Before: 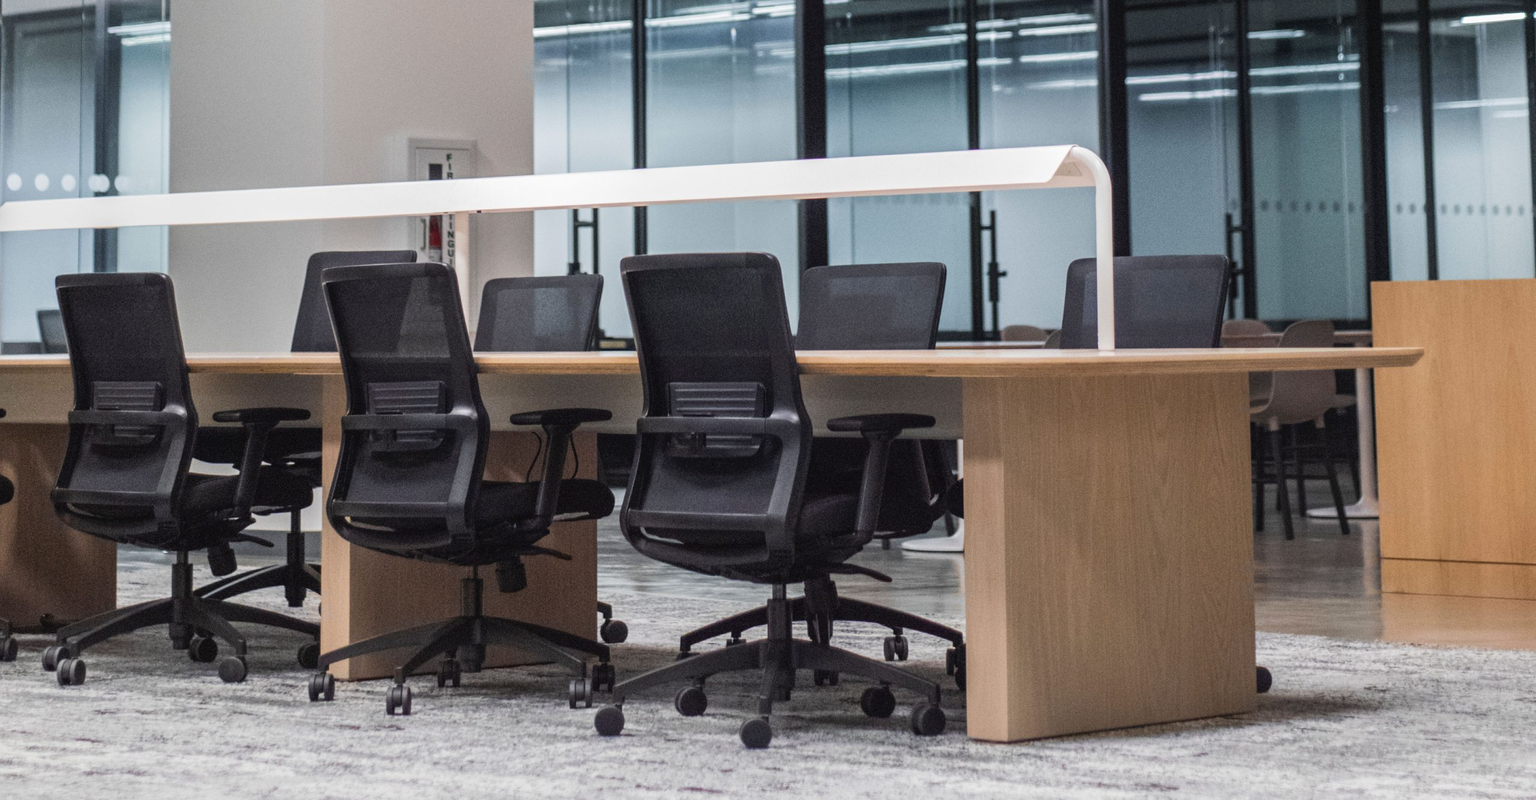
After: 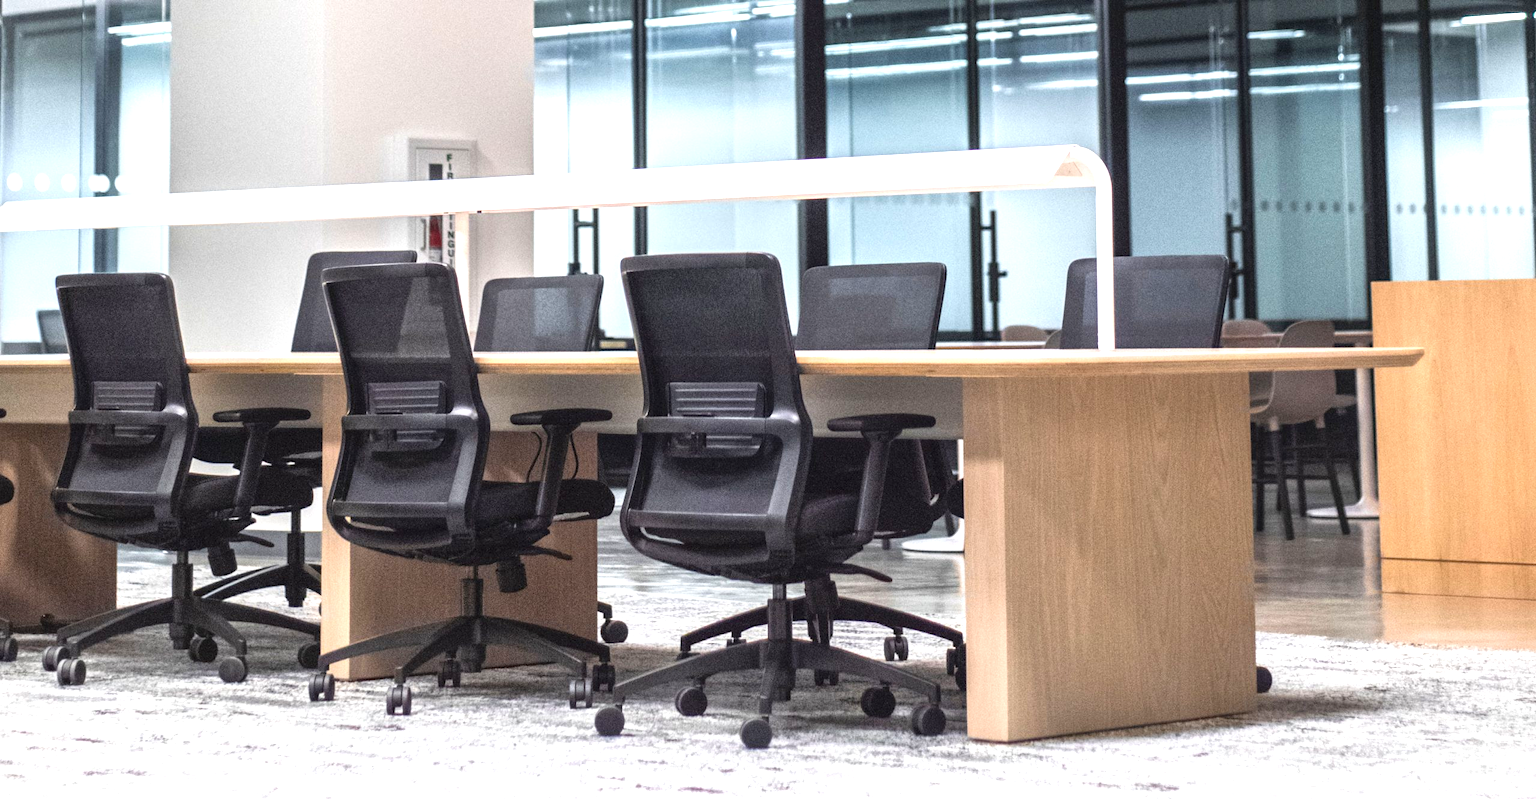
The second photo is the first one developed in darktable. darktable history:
exposure: exposure 1.063 EV, compensate highlight preservation false
local contrast: mode bilateral grid, contrast 21, coarseness 49, detail 119%, midtone range 0.2
